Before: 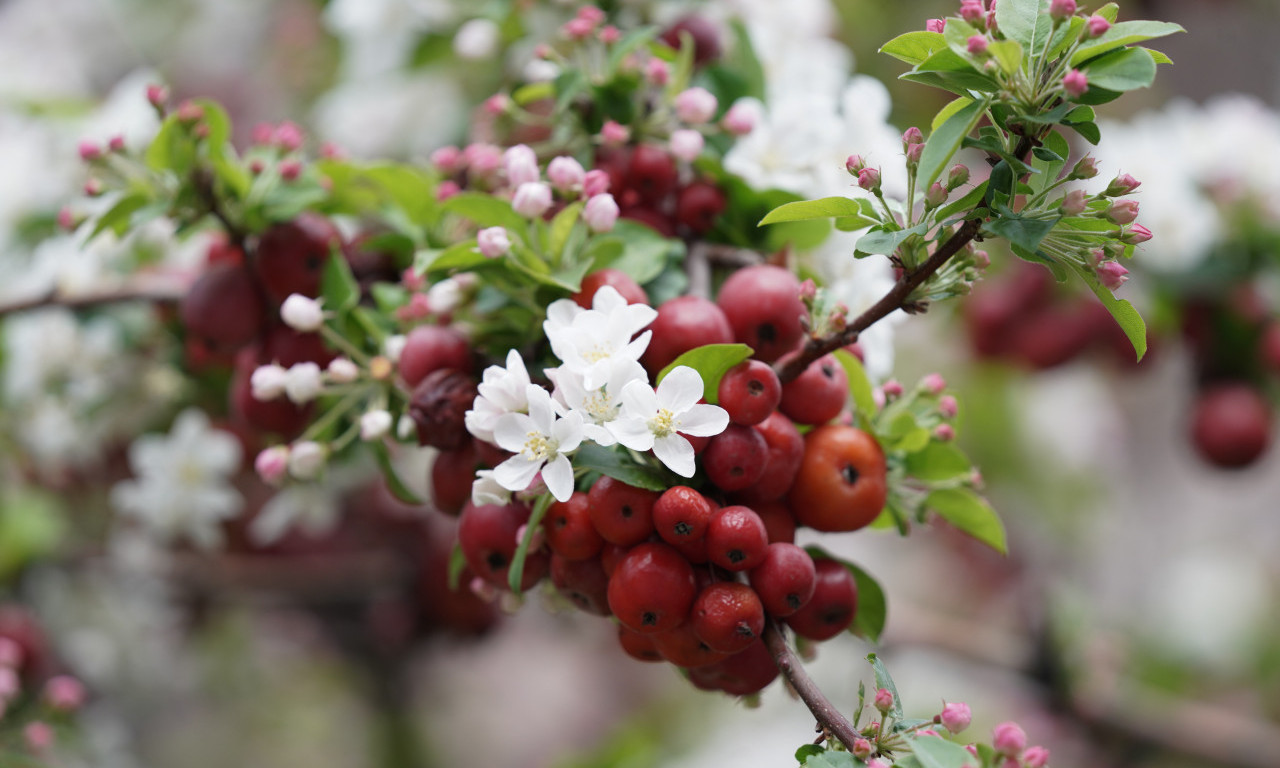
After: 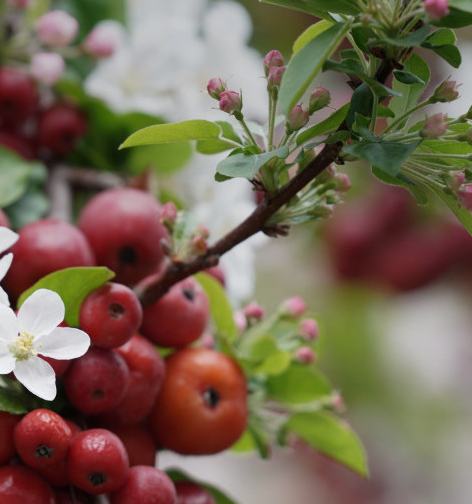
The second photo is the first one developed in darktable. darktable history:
crop and rotate: left 49.936%, top 10.094%, right 13.136%, bottom 24.256%
graduated density: on, module defaults
